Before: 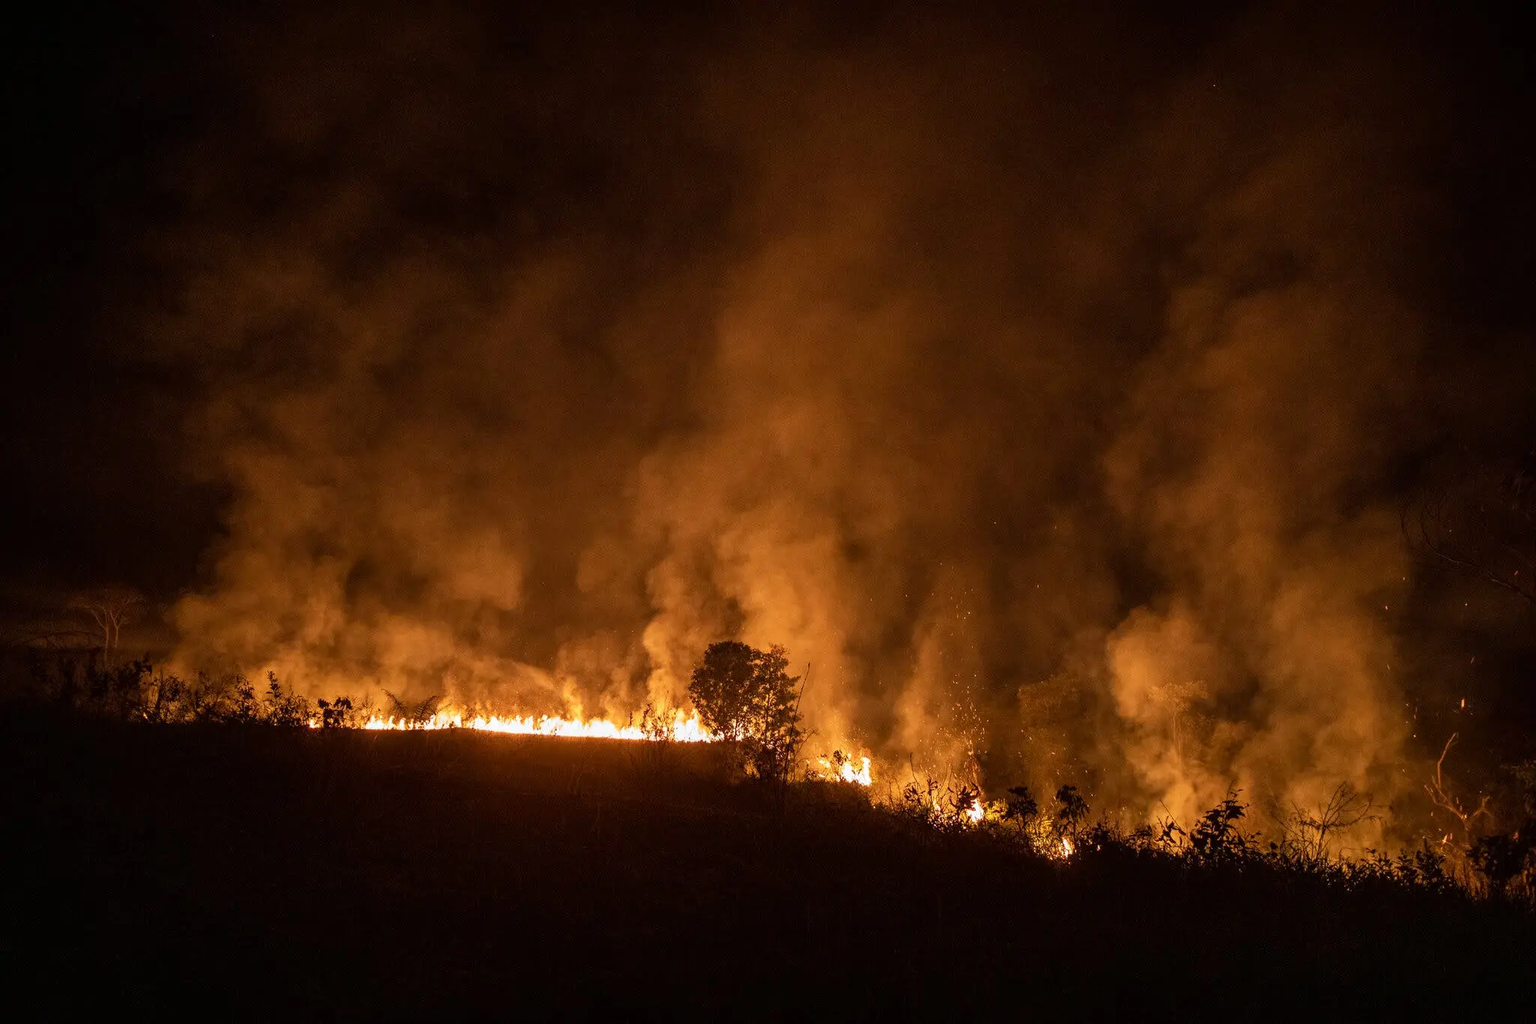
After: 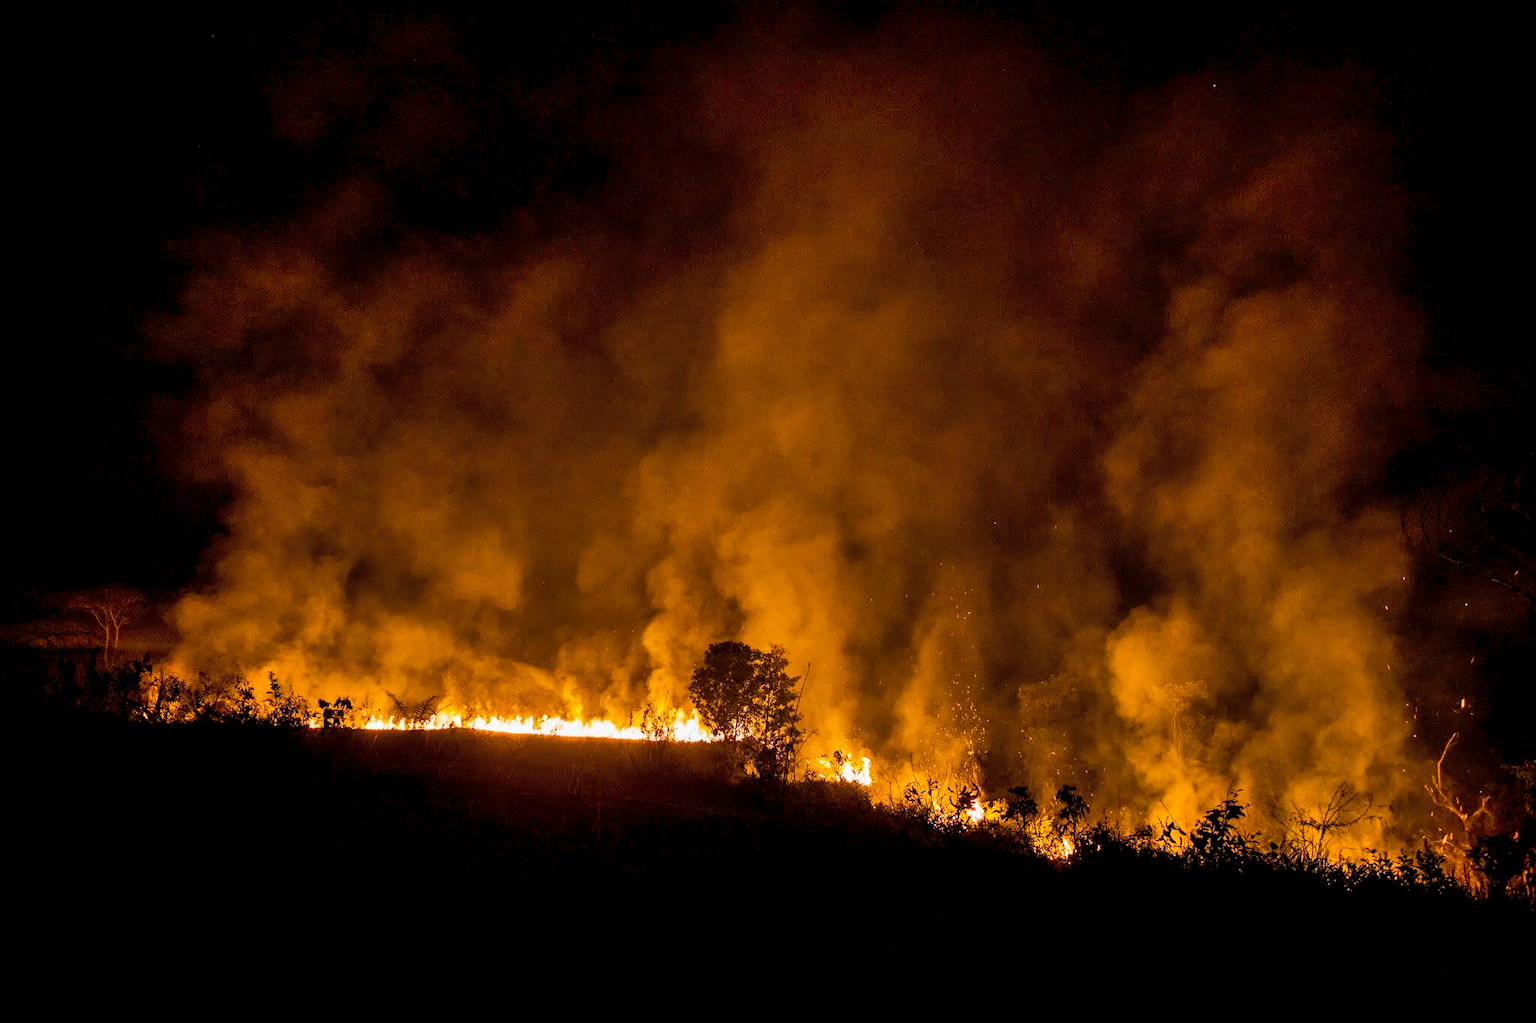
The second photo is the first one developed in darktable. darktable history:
shadows and highlights: shadows 49.19, highlights -42.68, soften with gaussian
contrast brightness saturation: saturation -0.069
color balance rgb: shadows lift › luminance -19.653%, global offset › luminance -0.481%, perceptual saturation grading › global saturation 19.98%, global vibrance 24.071%
